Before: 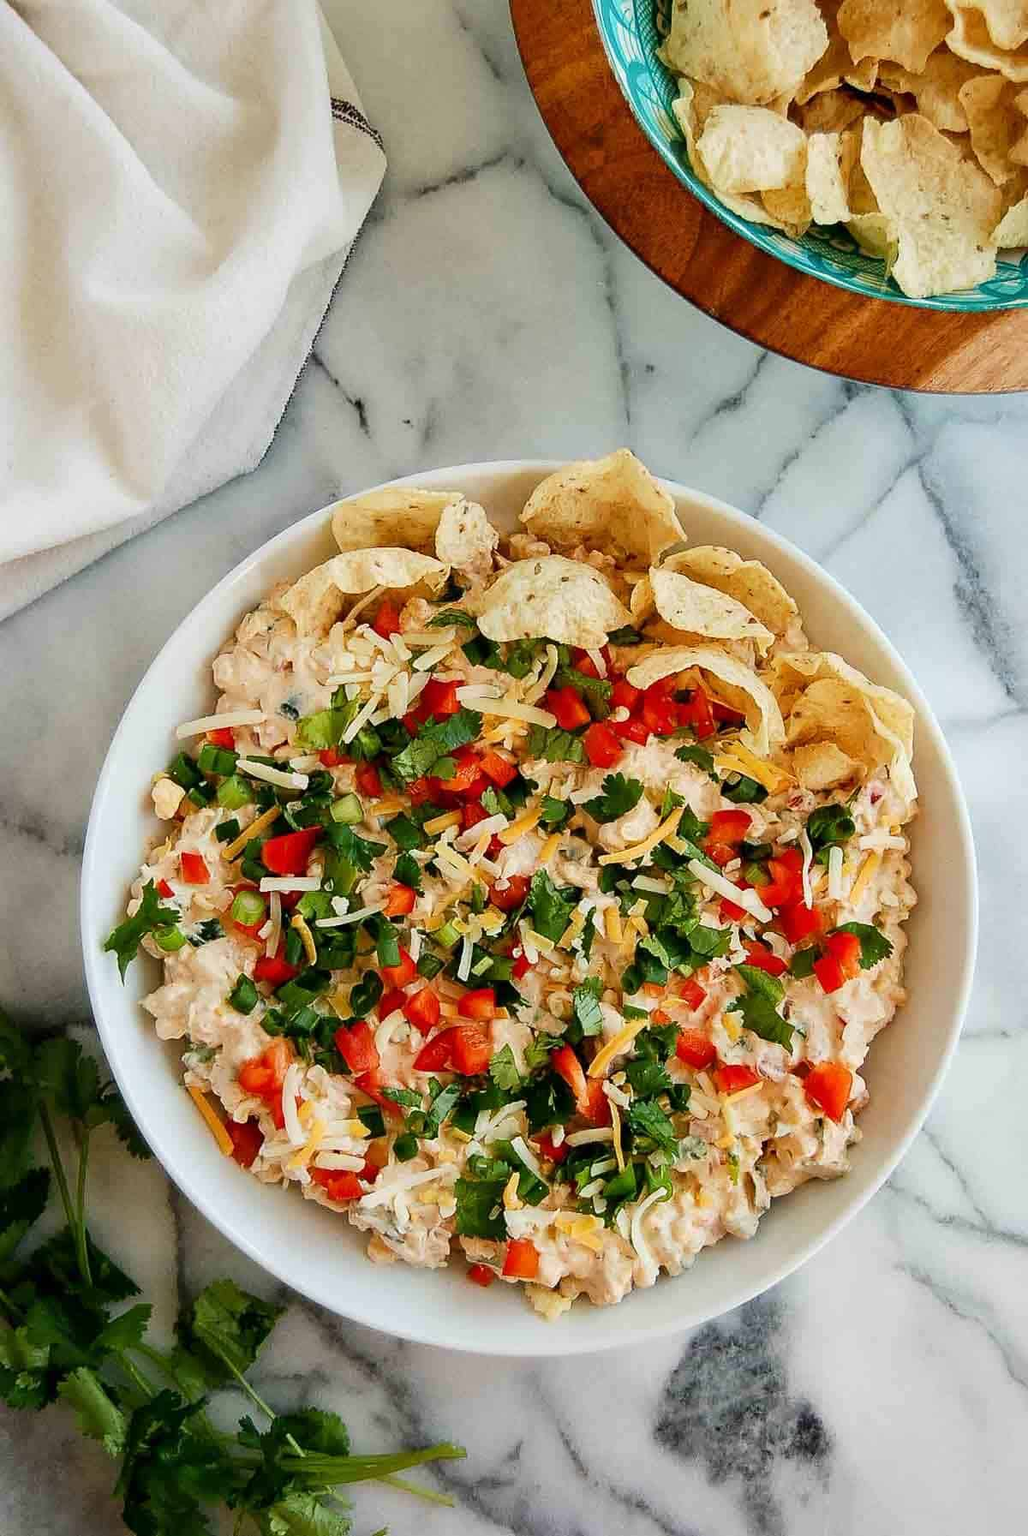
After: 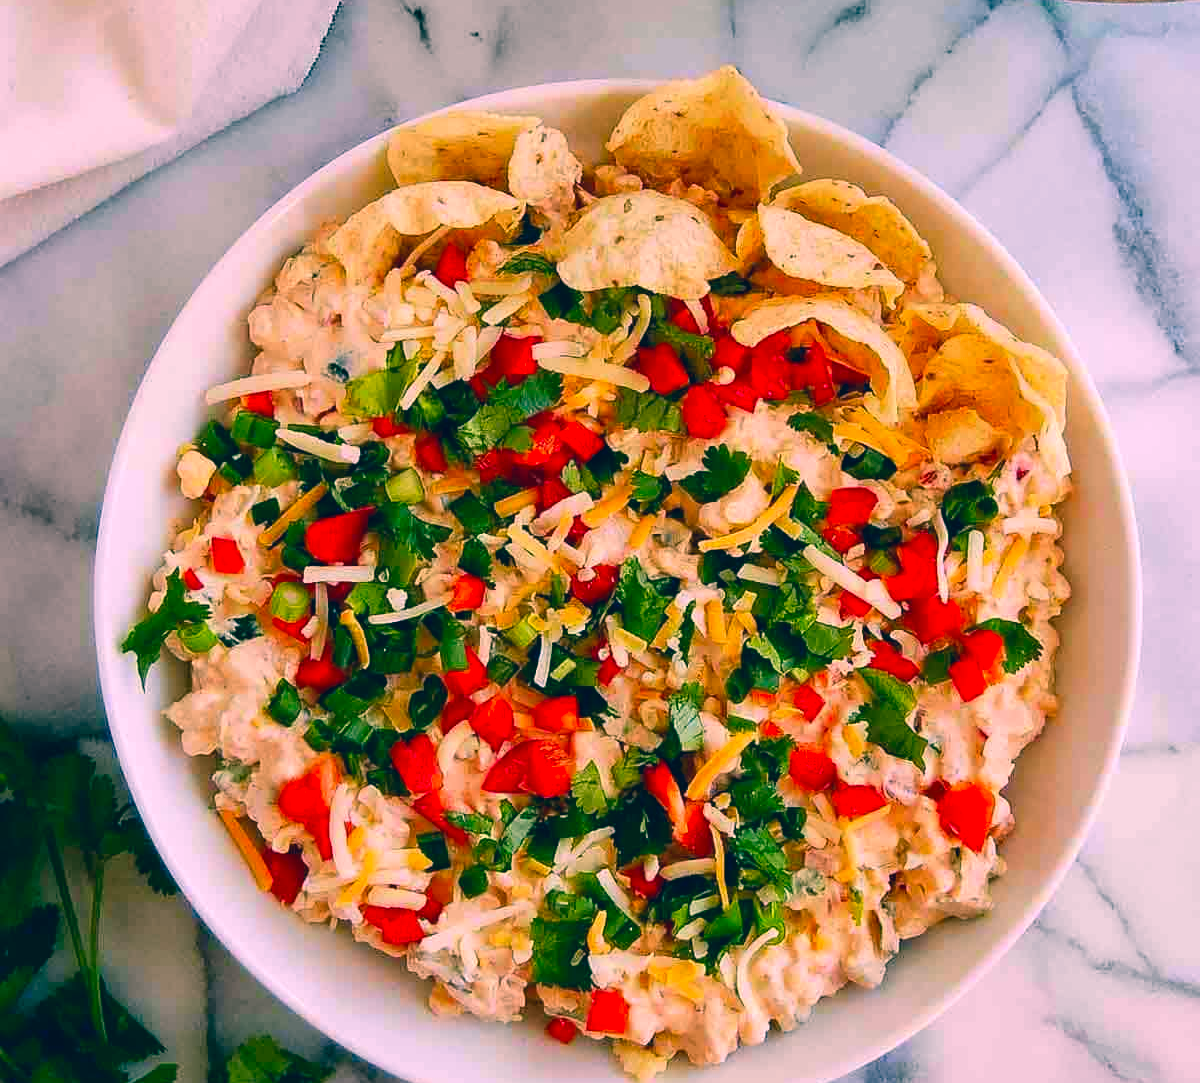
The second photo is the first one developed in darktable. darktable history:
crop and rotate: top 25.545%, bottom 14.024%
color correction: highlights a* 16.31, highlights b* 0.279, shadows a* -14.9, shadows b* -13.98, saturation 1.54
